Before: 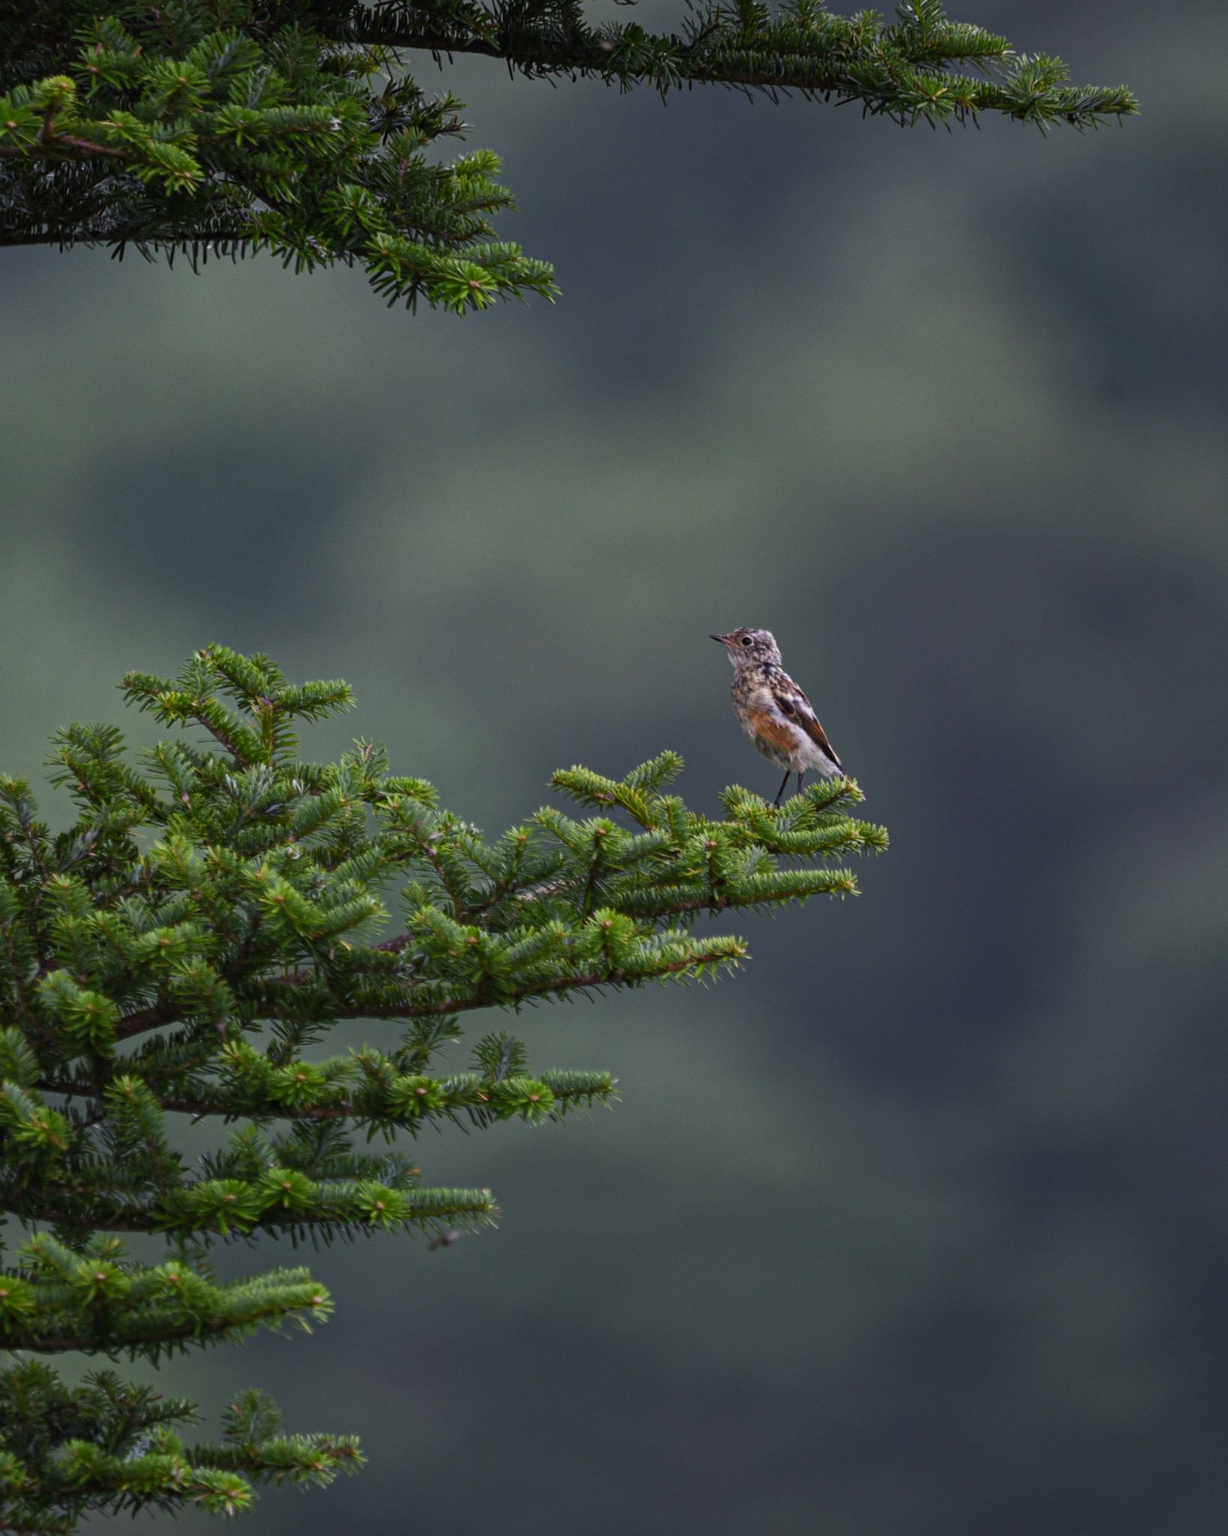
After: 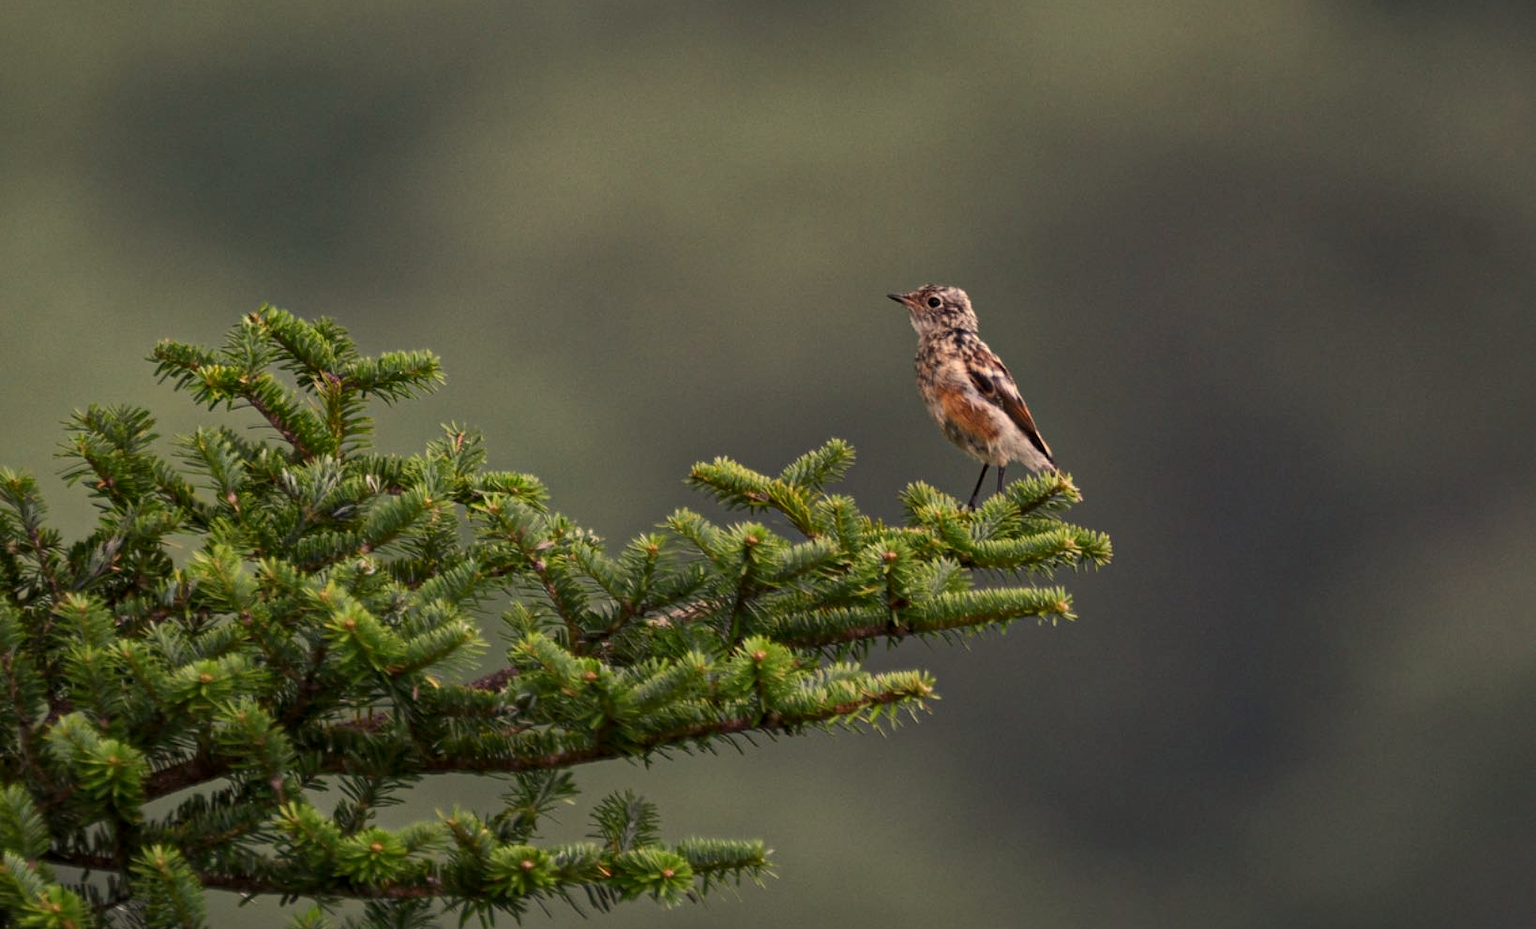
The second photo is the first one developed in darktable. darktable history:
crop and rotate: top 26.056%, bottom 25.543%
local contrast: mode bilateral grid, contrast 20, coarseness 50, detail 120%, midtone range 0.2
white balance: red 1.138, green 0.996, blue 0.812
exposure: black level correction 0.001, exposure 0.014 EV, compensate highlight preservation false
